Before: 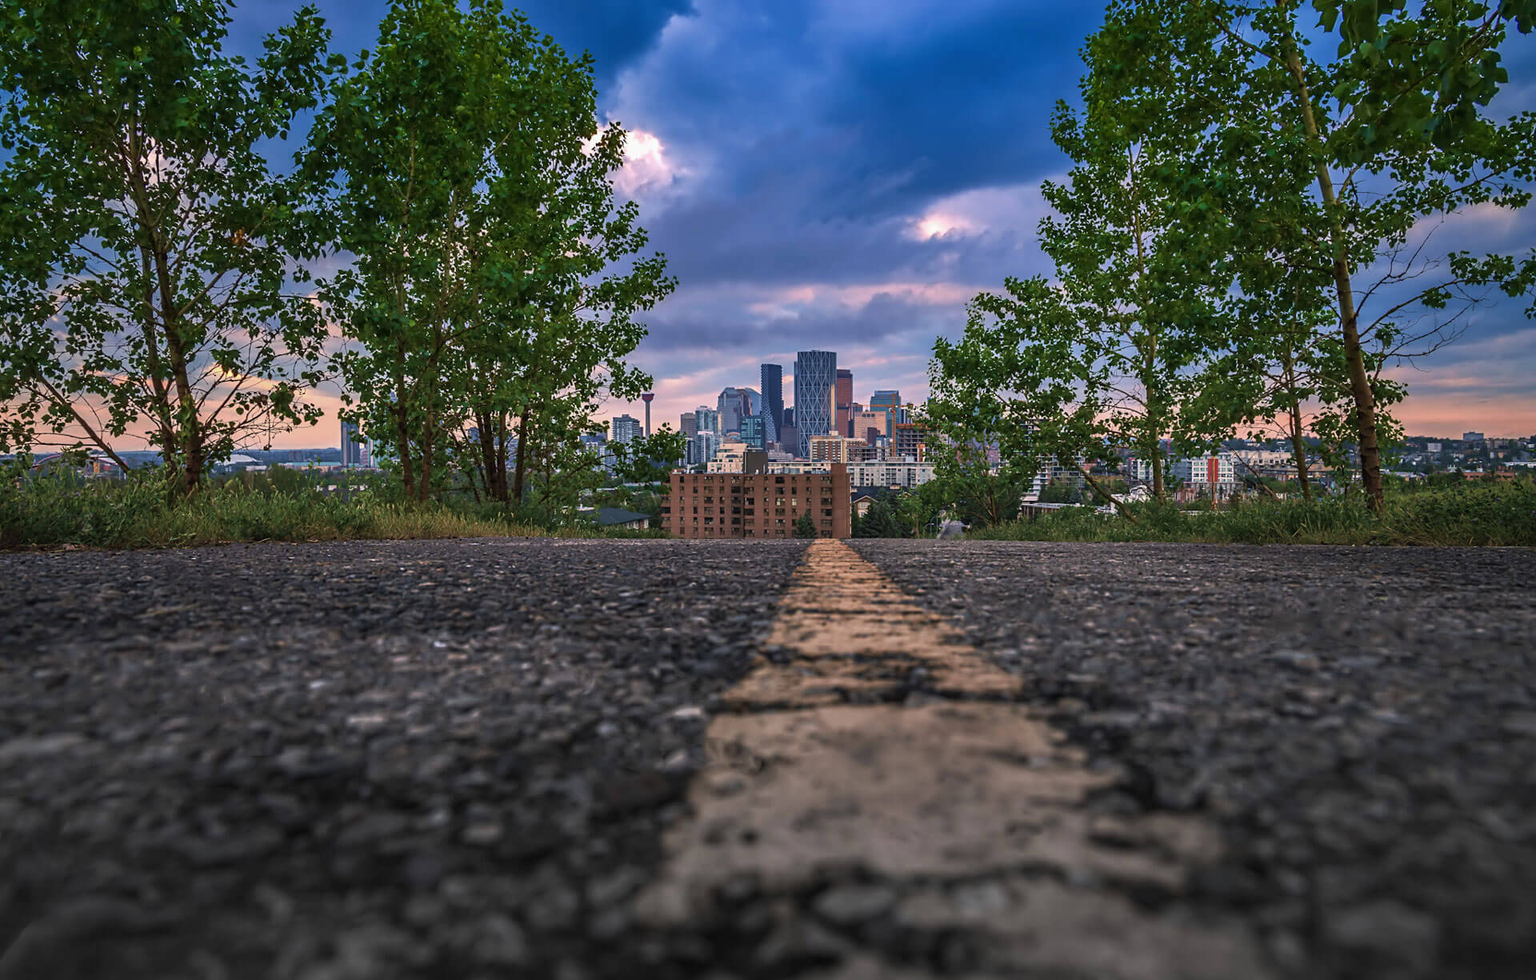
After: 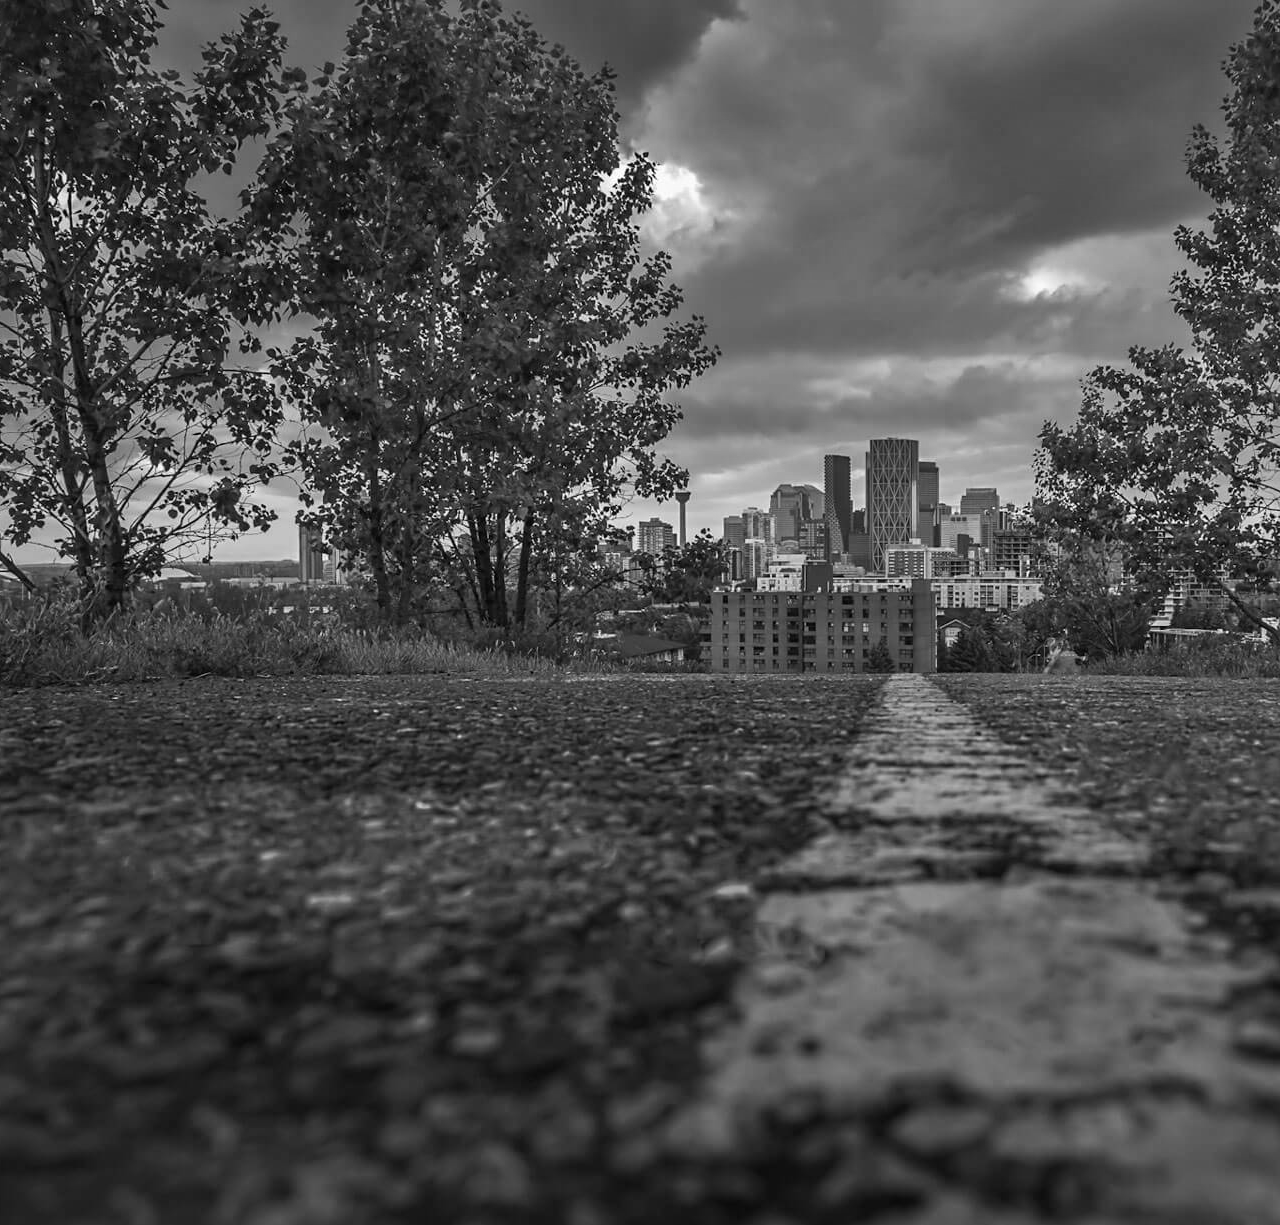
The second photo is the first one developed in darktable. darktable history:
monochrome: on, module defaults
crop and rotate: left 6.617%, right 26.717%
